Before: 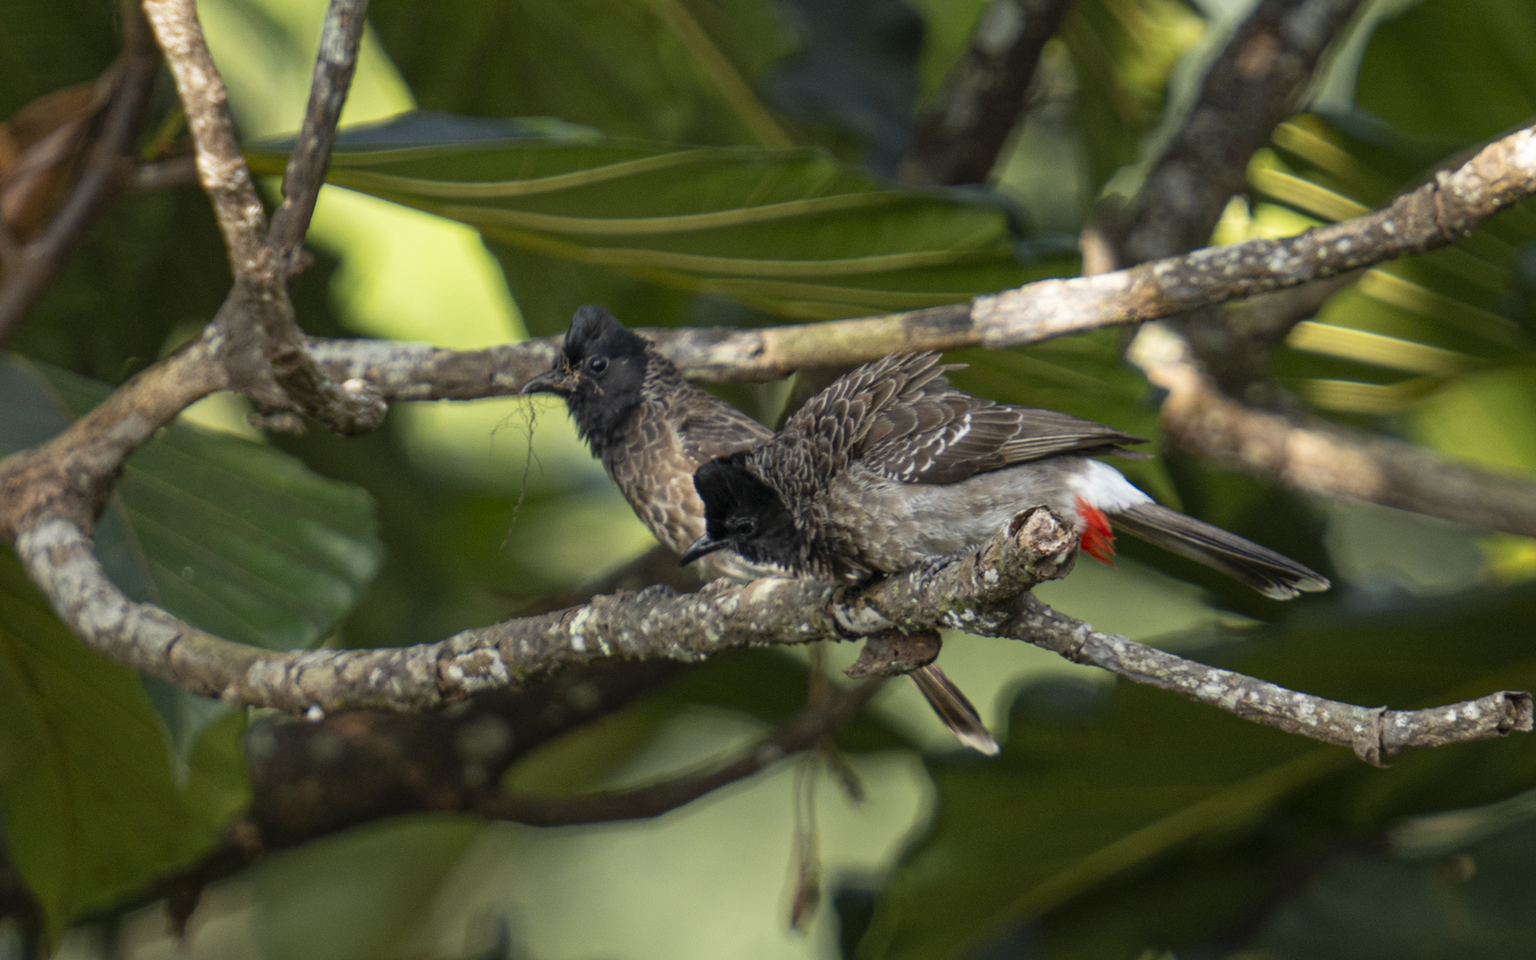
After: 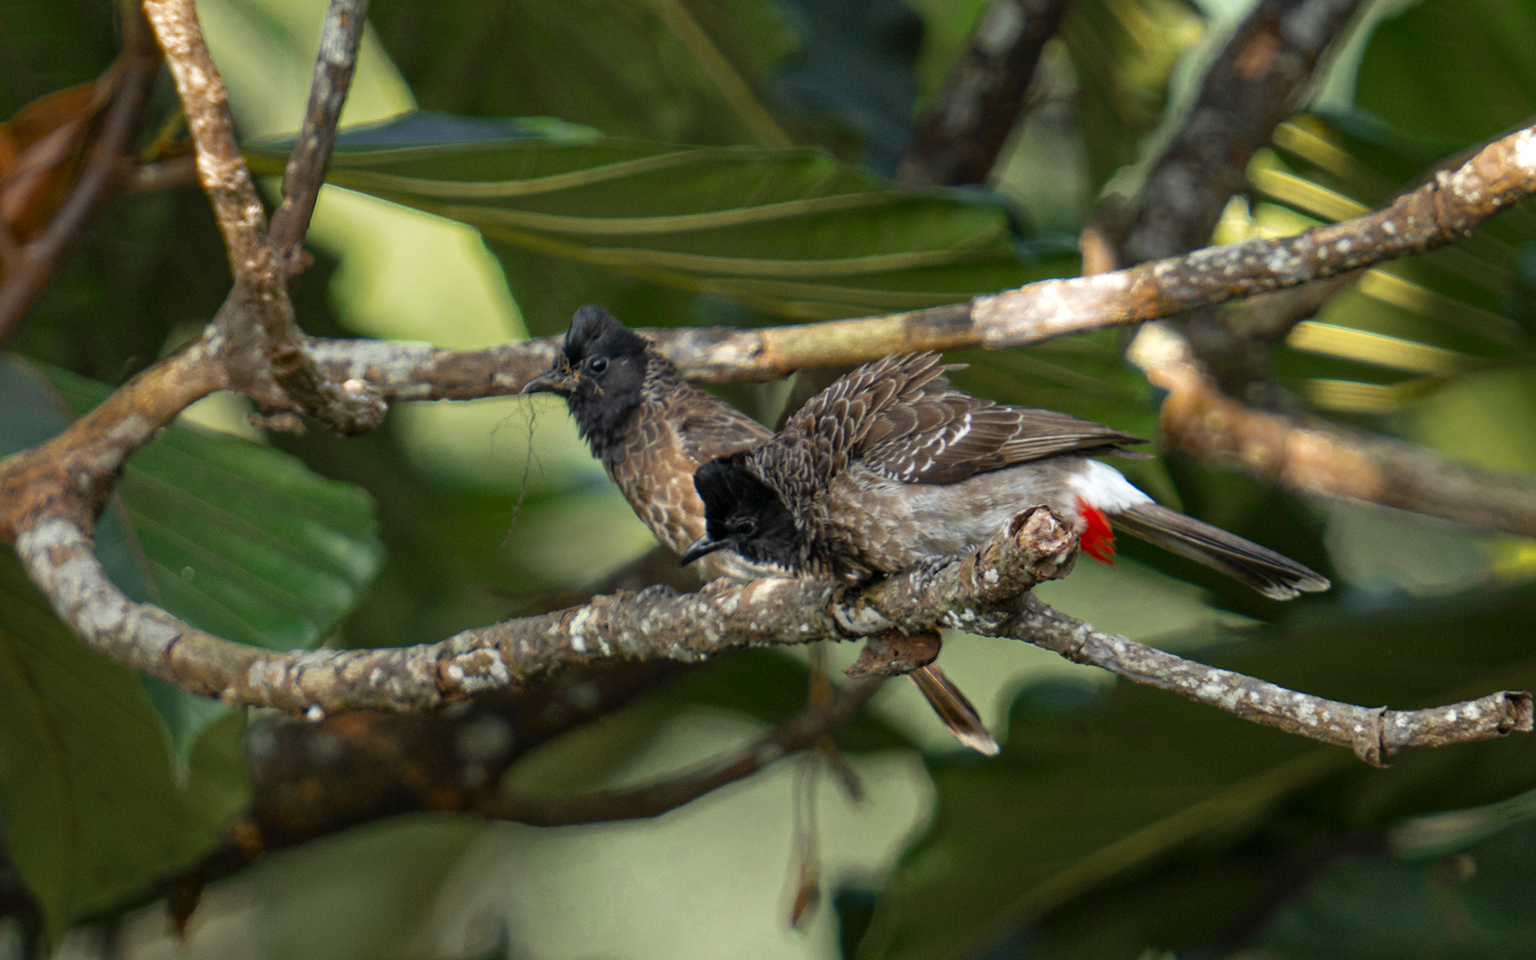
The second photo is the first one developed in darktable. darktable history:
exposure: exposure 0.2 EV, compensate highlight preservation false
color zones: curves: ch0 [(0.11, 0.396) (0.195, 0.36) (0.25, 0.5) (0.303, 0.412) (0.357, 0.544) (0.75, 0.5) (0.967, 0.328)]; ch1 [(0, 0.468) (0.112, 0.512) (0.202, 0.6) (0.25, 0.5) (0.307, 0.352) (0.357, 0.544) (0.75, 0.5) (0.963, 0.524)]
